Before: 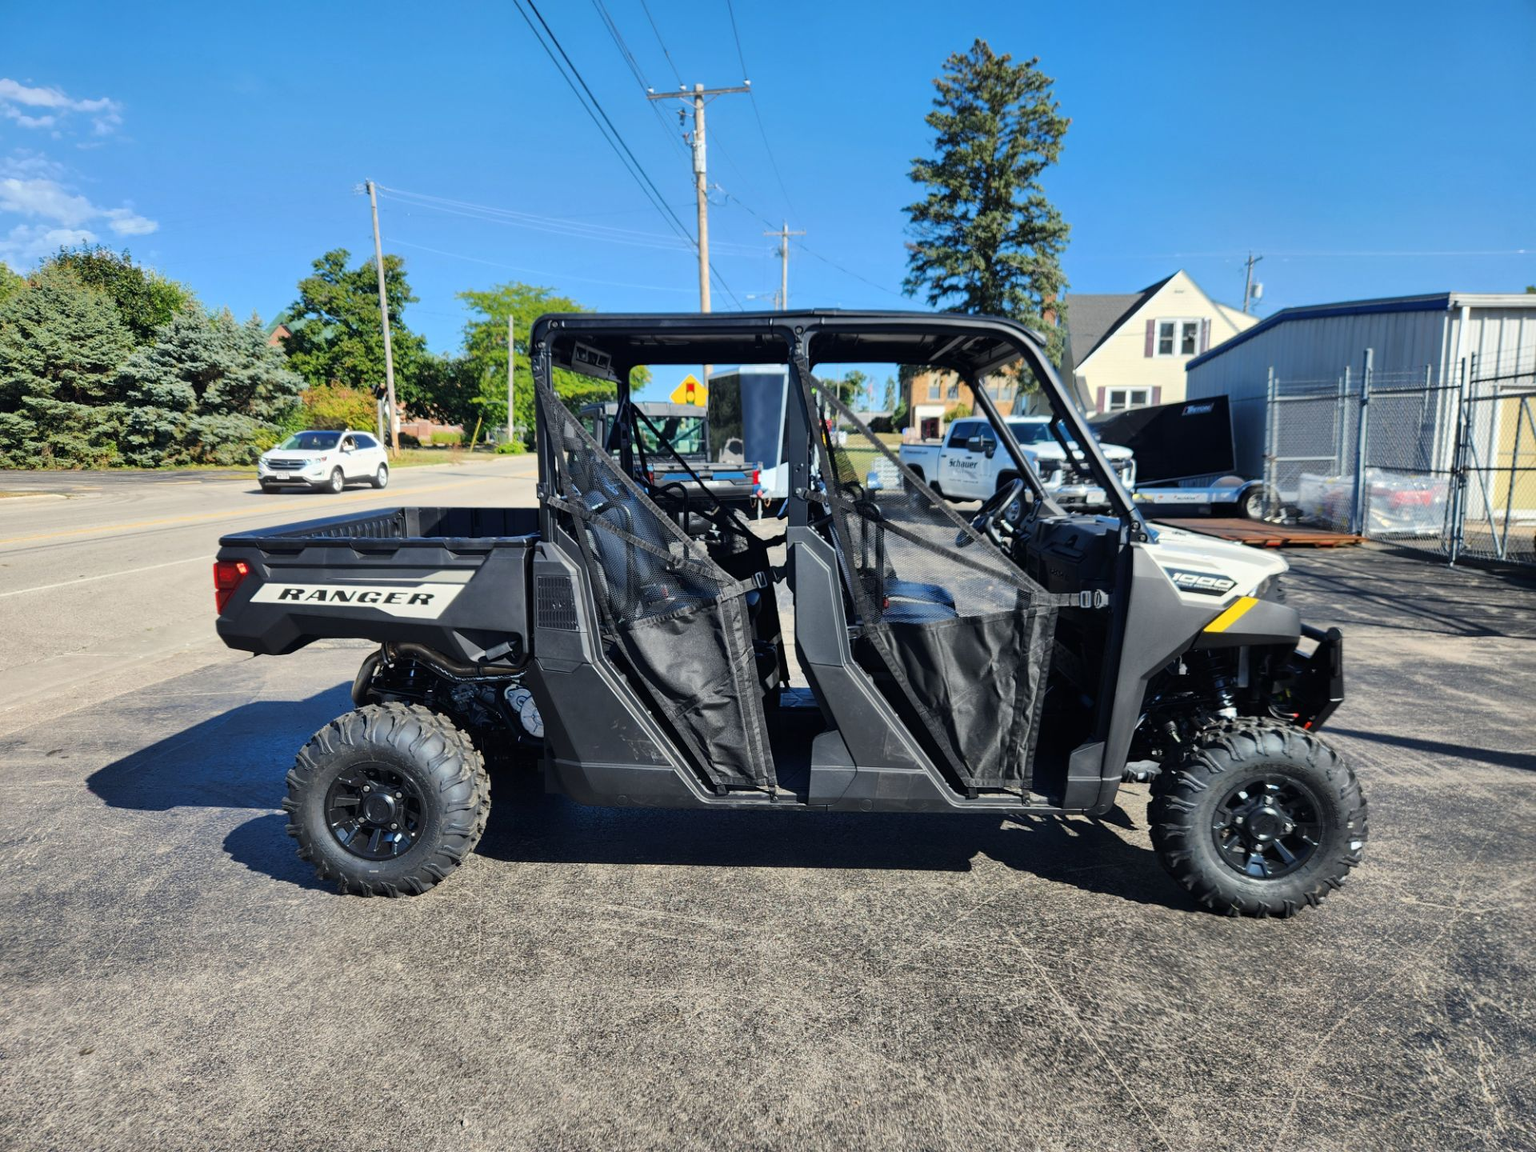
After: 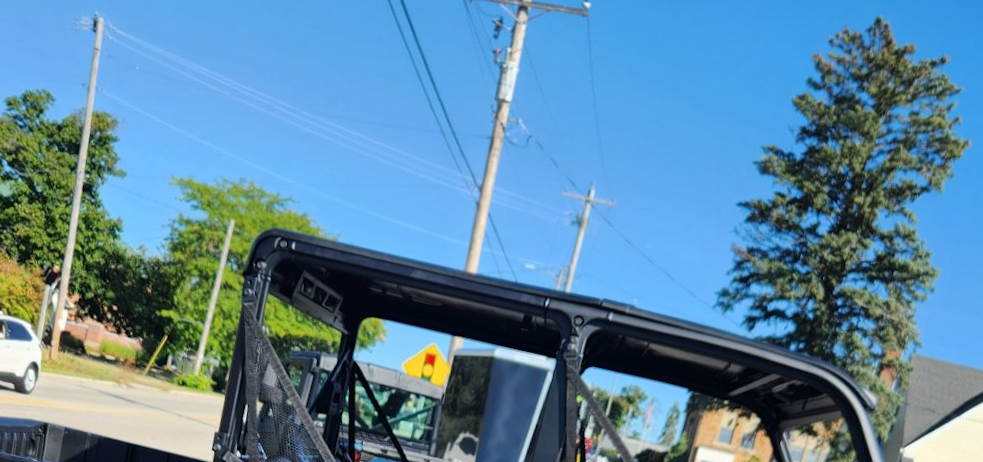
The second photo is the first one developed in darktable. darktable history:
rotate and perspective: rotation 13.27°, automatic cropping off
crop: left 28.64%, top 16.832%, right 26.637%, bottom 58.055%
